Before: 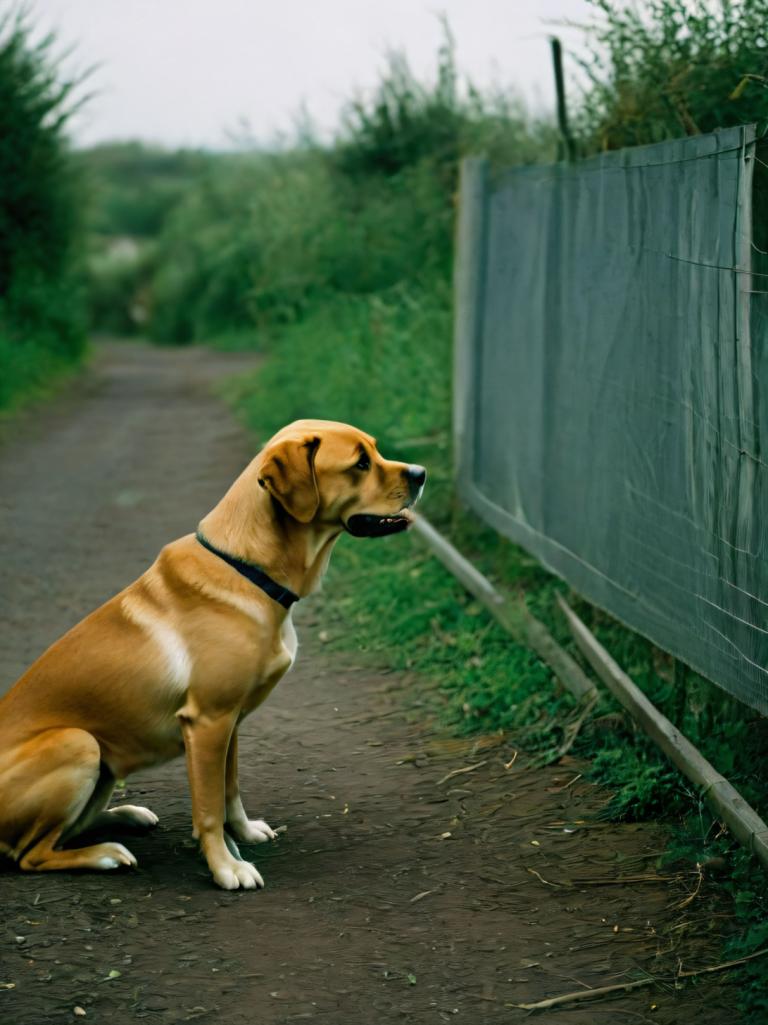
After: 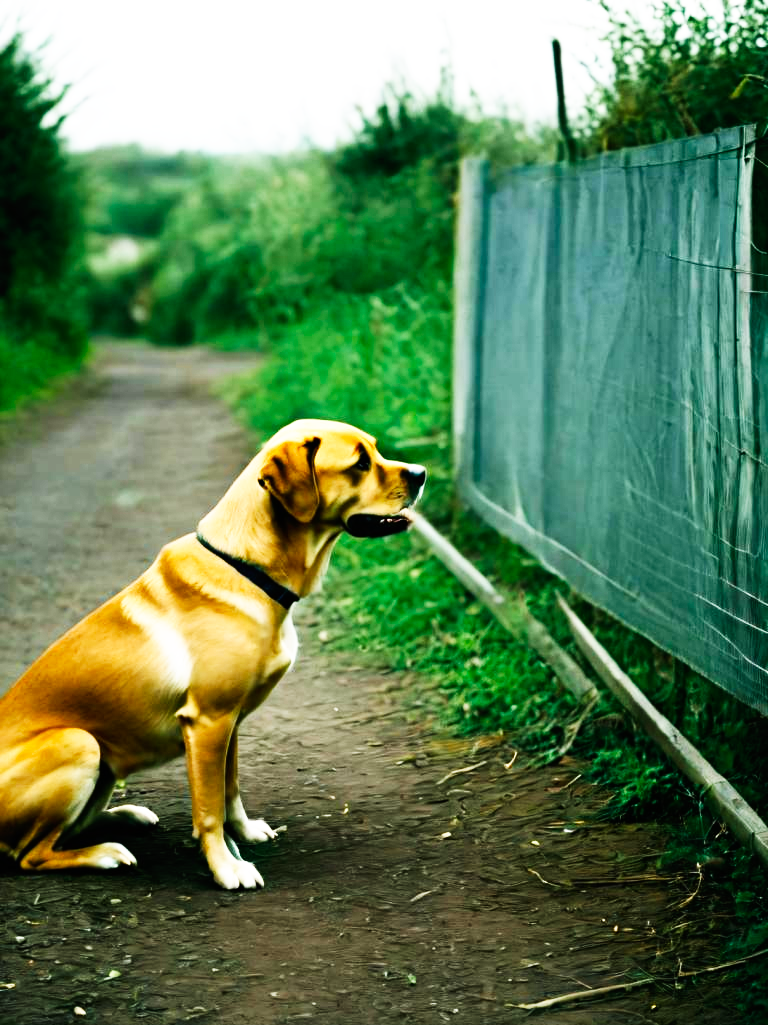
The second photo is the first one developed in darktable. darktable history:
tone equalizer: -8 EV -0.417 EV, -7 EV -0.389 EV, -6 EV -0.333 EV, -5 EV -0.222 EV, -3 EV 0.222 EV, -2 EV 0.333 EV, -1 EV 0.389 EV, +0 EV 0.417 EV, edges refinement/feathering 500, mask exposure compensation -1.57 EV, preserve details no
base curve: curves: ch0 [(0, 0) (0.007, 0.004) (0.027, 0.03) (0.046, 0.07) (0.207, 0.54) (0.442, 0.872) (0.673, 0.972) (1, 1)], preserve colors none
